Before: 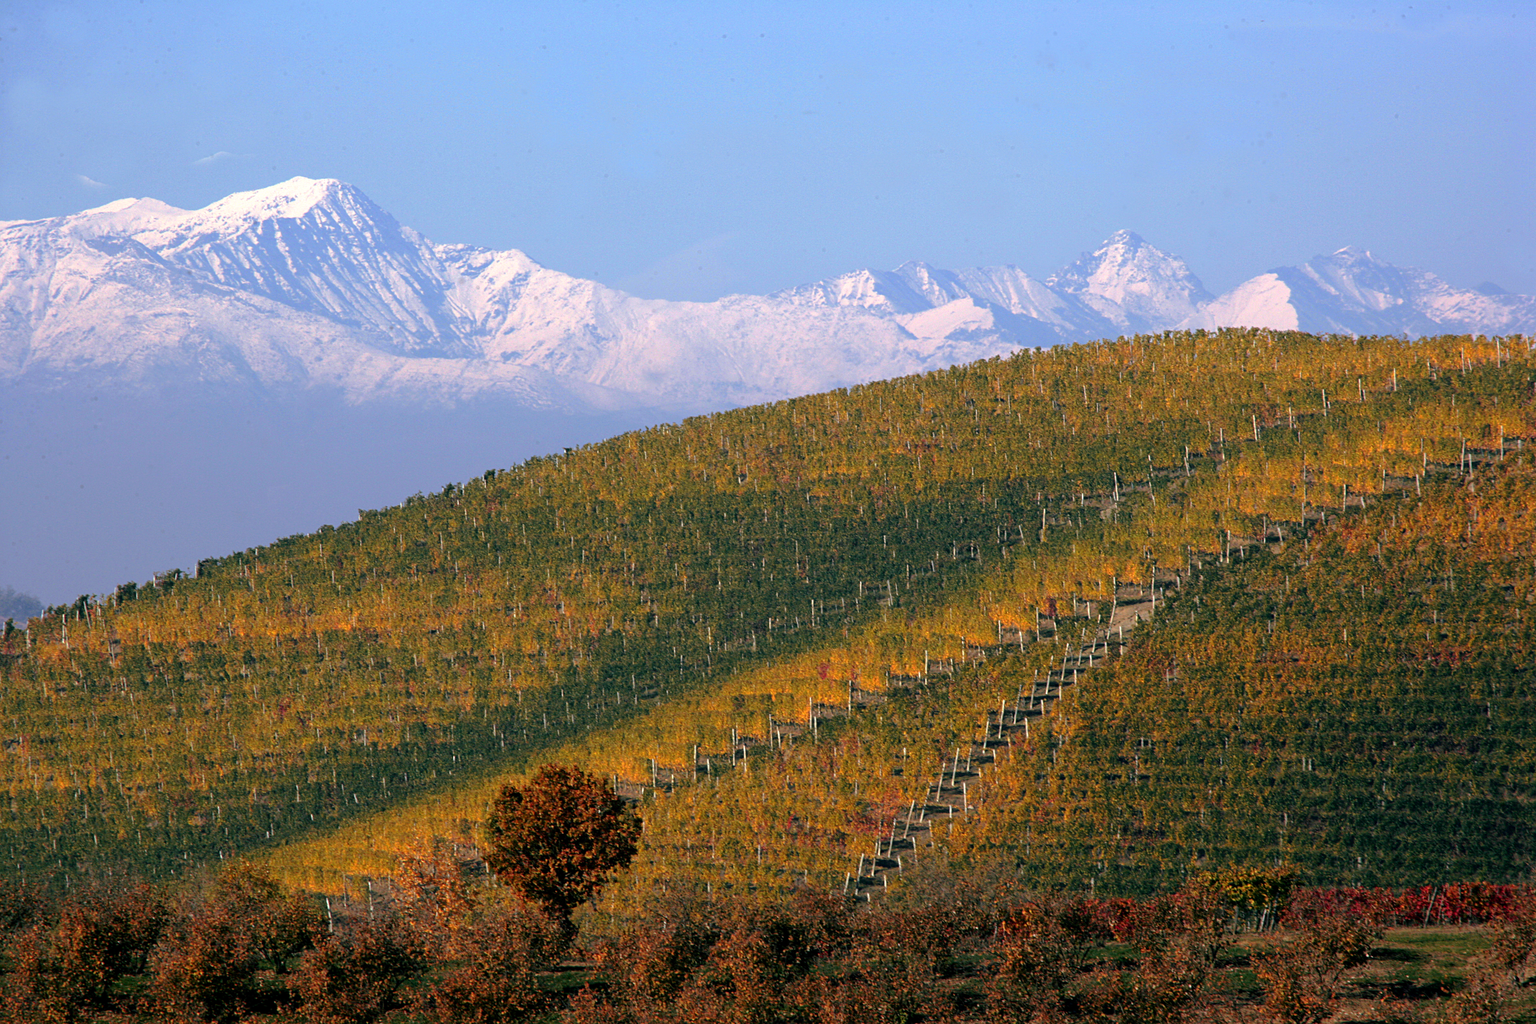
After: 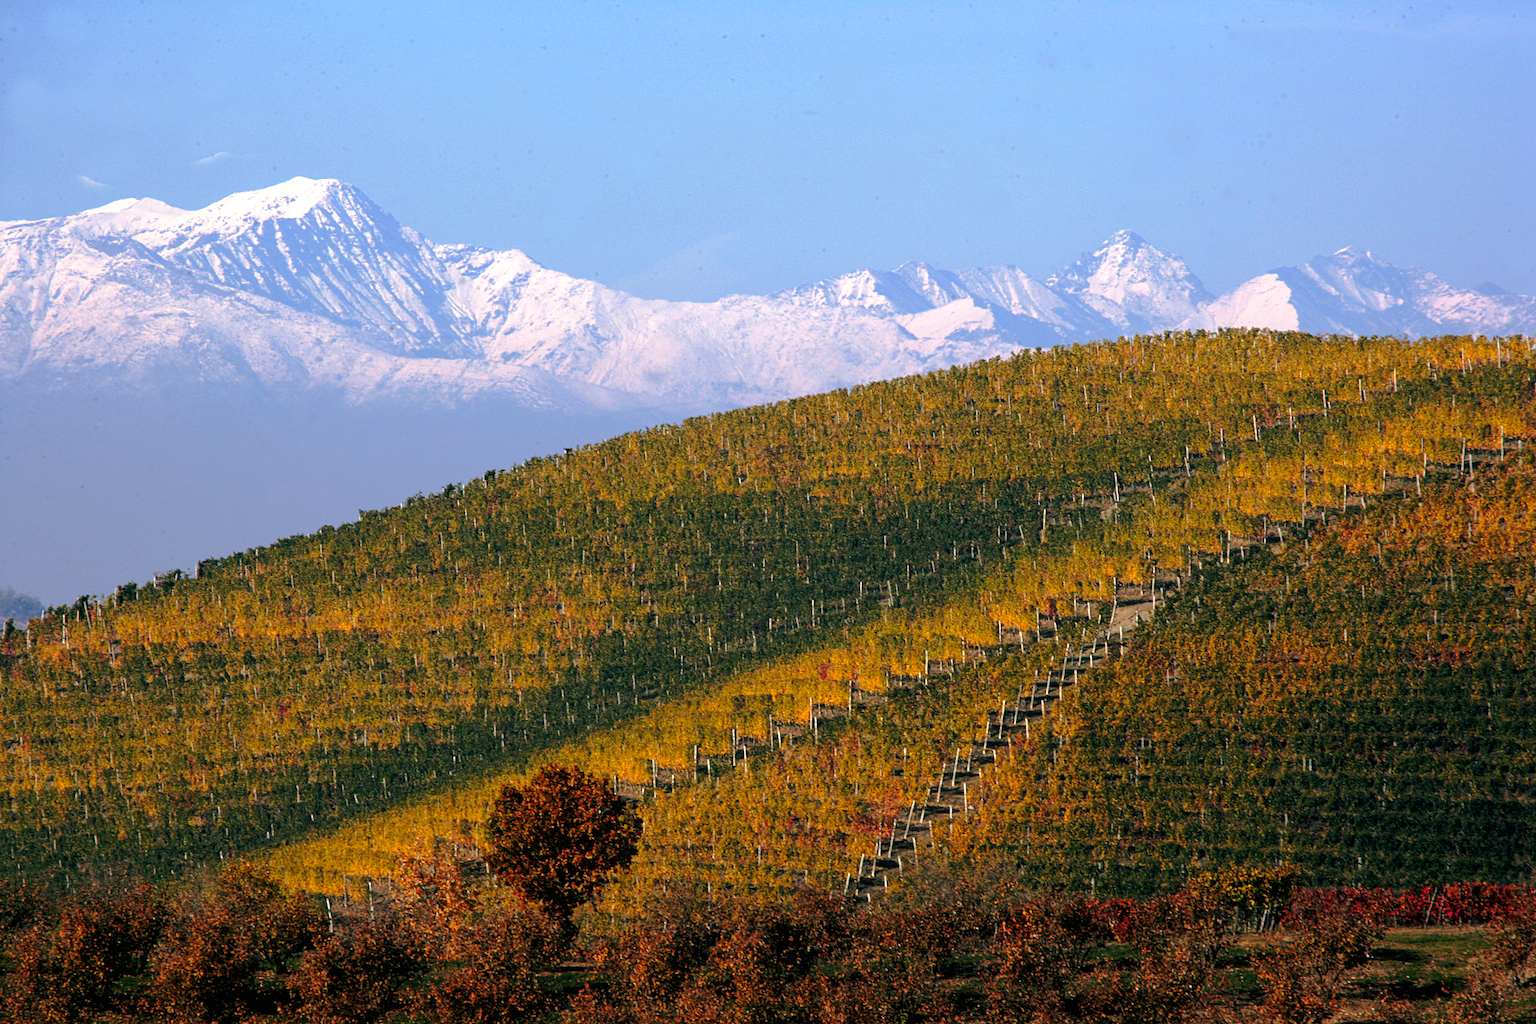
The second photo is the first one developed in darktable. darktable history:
levels: mode automatic, levels [0, 0.281, 0.562]
local contrast: highlights 106%, shadows 97%, detail 120%, midtone range 0.2
tone curve: curves: ch0 [(0, 0.021) (0.059, 0.053) (0.212, 0.18) (0.337, 0.304) (0.495, 0.505) (0.725, 0.731) (0.89, 0.919) (1, 1)]; ch1 [(0, 0) (0.094, 0.081) (0.285, 0.299) (0.413, 0.43) (0.479, 0.475) (0.54, 0.55) (0.615, 0.65) (0.683, 0.688) (1, 1)]; ch2 [(0, 0) (0.257, 0.217) (0.434, 0.434) (0.498, 0.507) (0.599, 0.578) (1, 1)], preserve colors none
